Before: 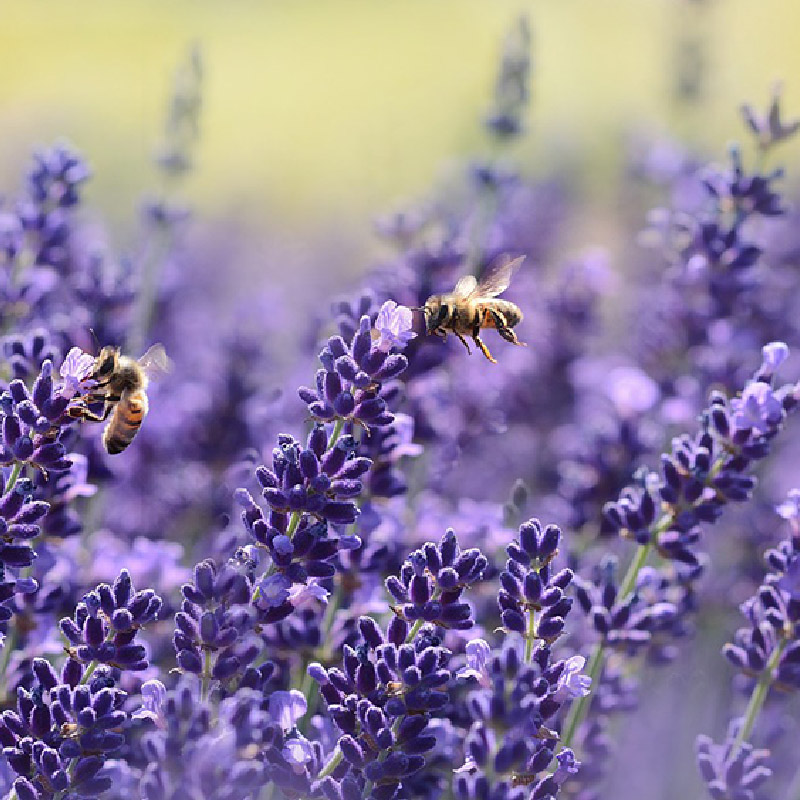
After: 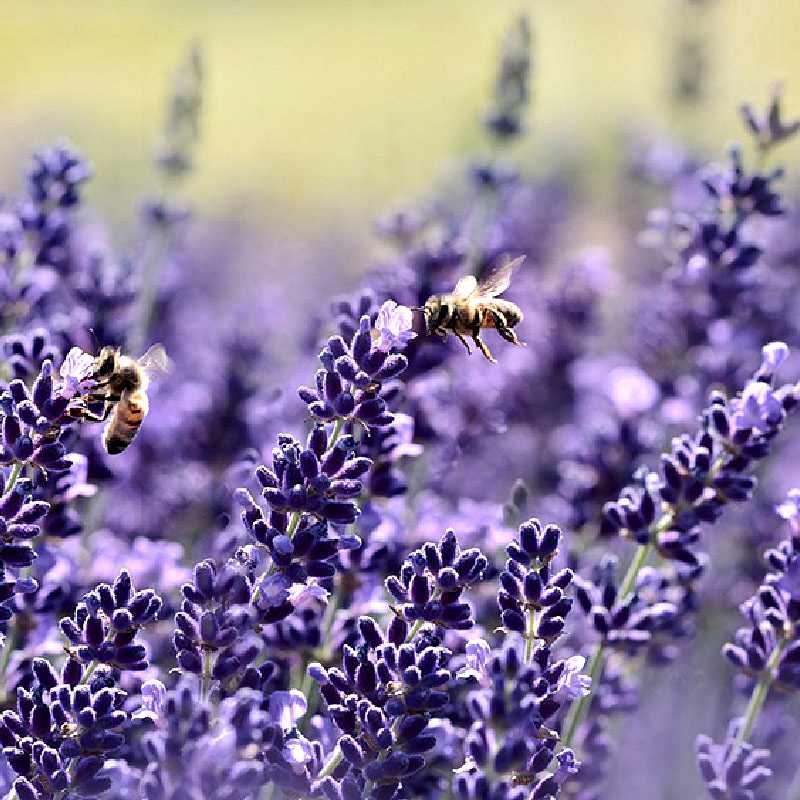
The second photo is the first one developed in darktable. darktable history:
contrast equalizer: y [[0.601, 0.6, 0.598, 0.598, 0.6, 0.601], [0.5 ×6], [0.5 ×6], [0 ×6], [0 ×6]]
